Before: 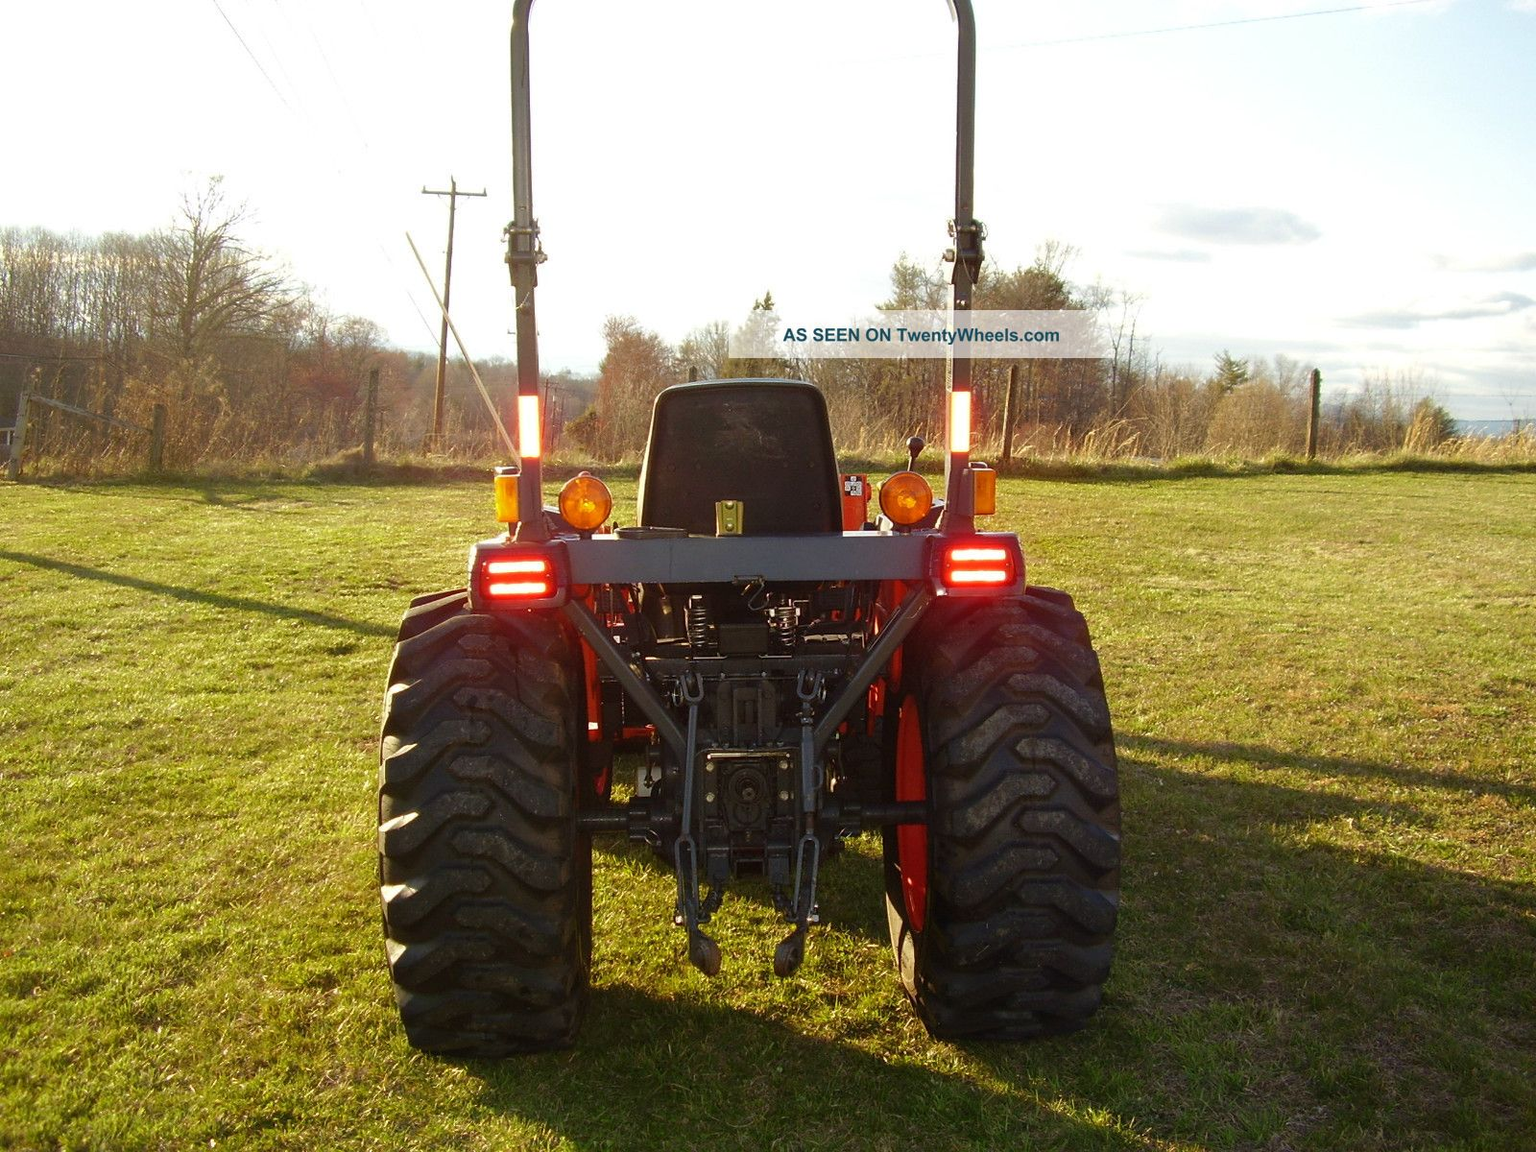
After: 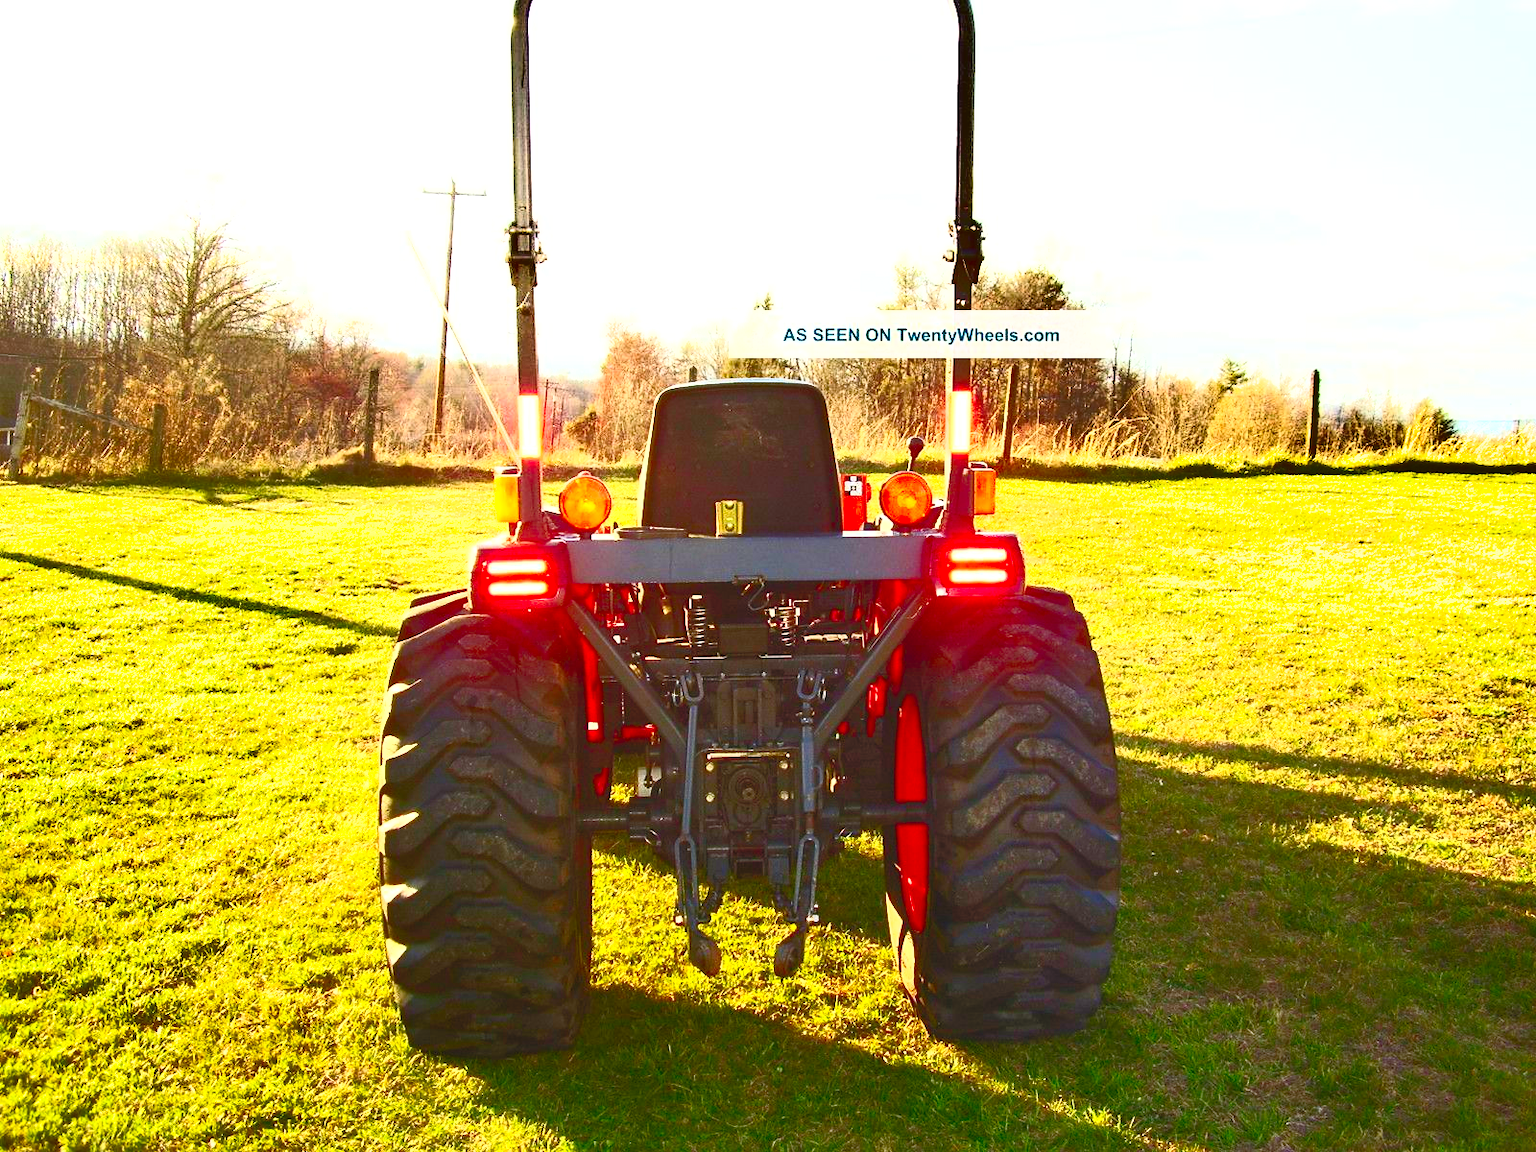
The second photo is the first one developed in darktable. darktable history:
contrast brightness saturation: contrast 0.848, brightness 0.581, saturation 0.602
shadows and highlights: low approximation 0.01, soften with gaussian
levels: levels [0, 0.43, 0.984]
